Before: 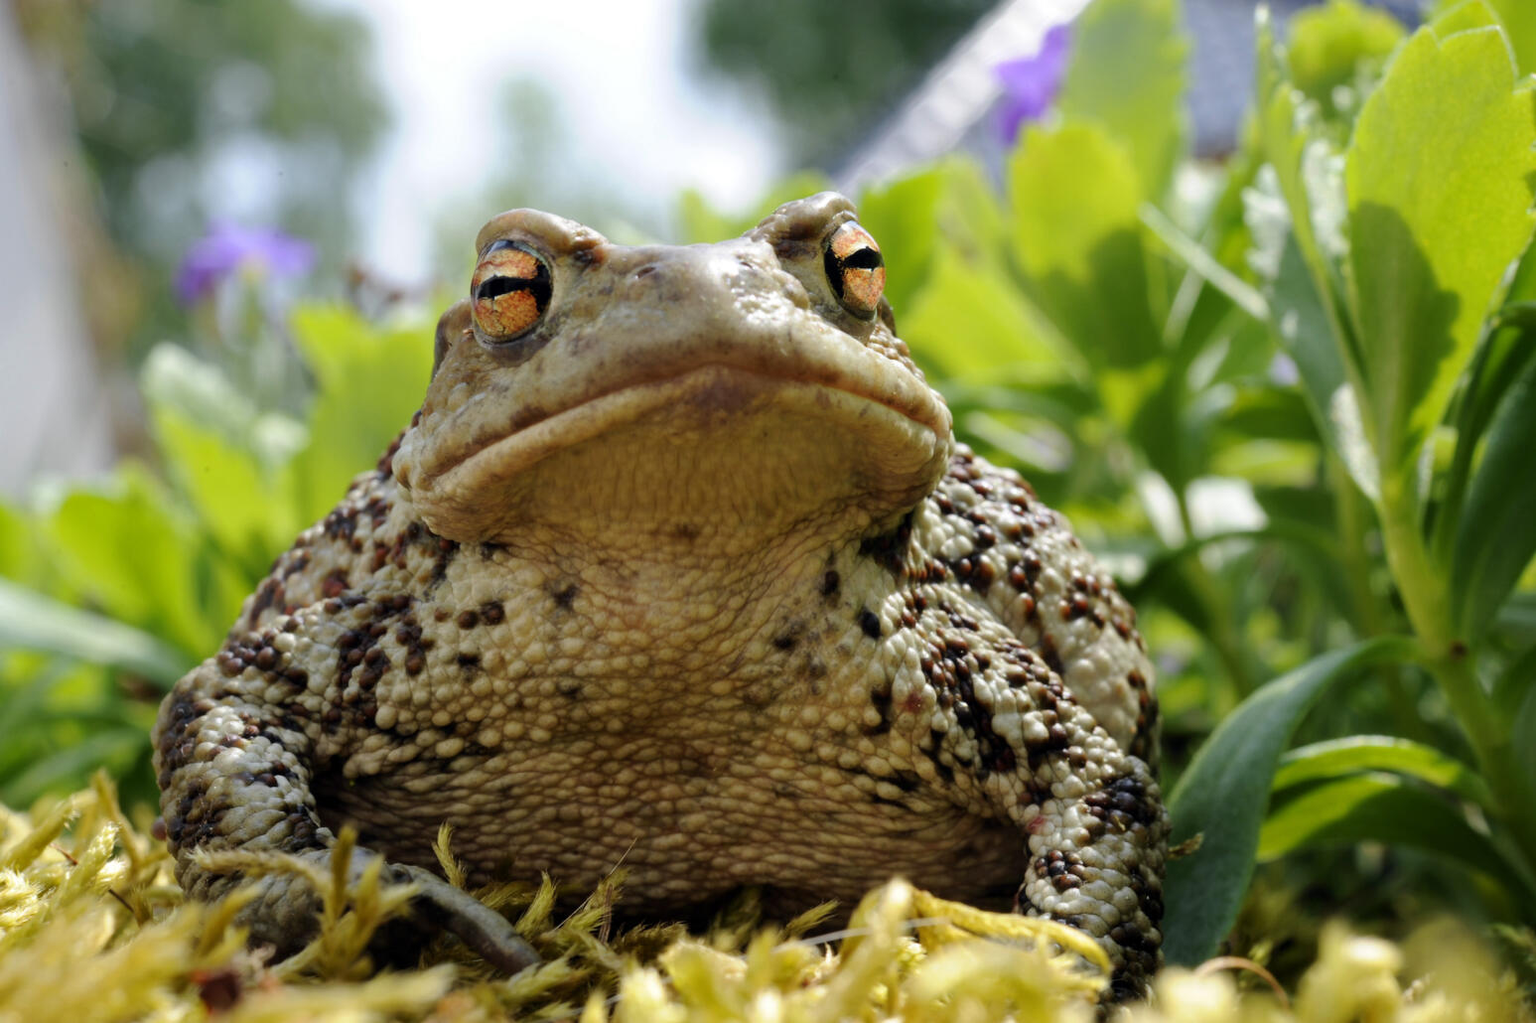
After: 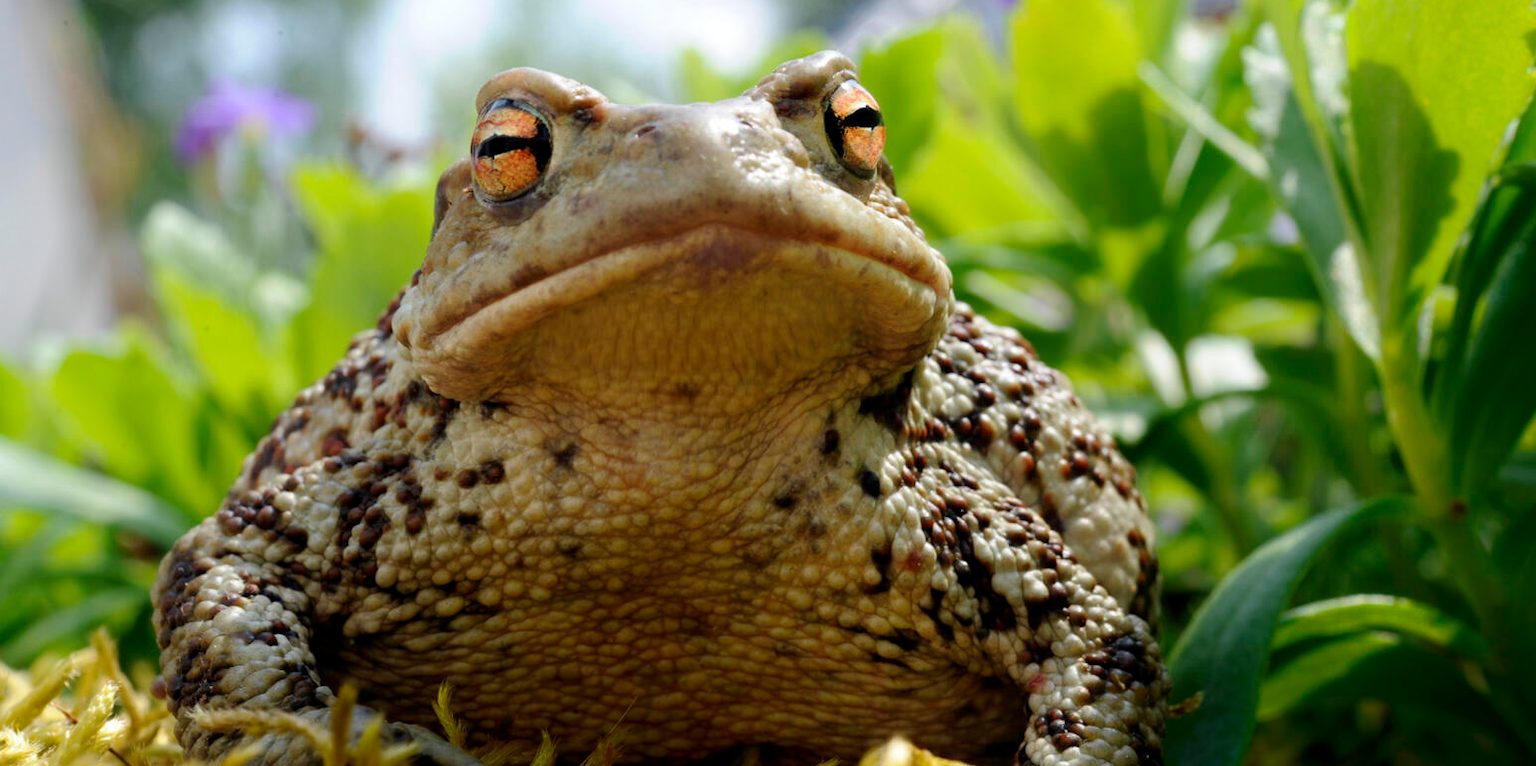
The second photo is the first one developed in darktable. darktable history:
crop: top 13.819%, bottom 11.169%
shadows and highlights: shadows -70, highlights 35, soften with gaussian
